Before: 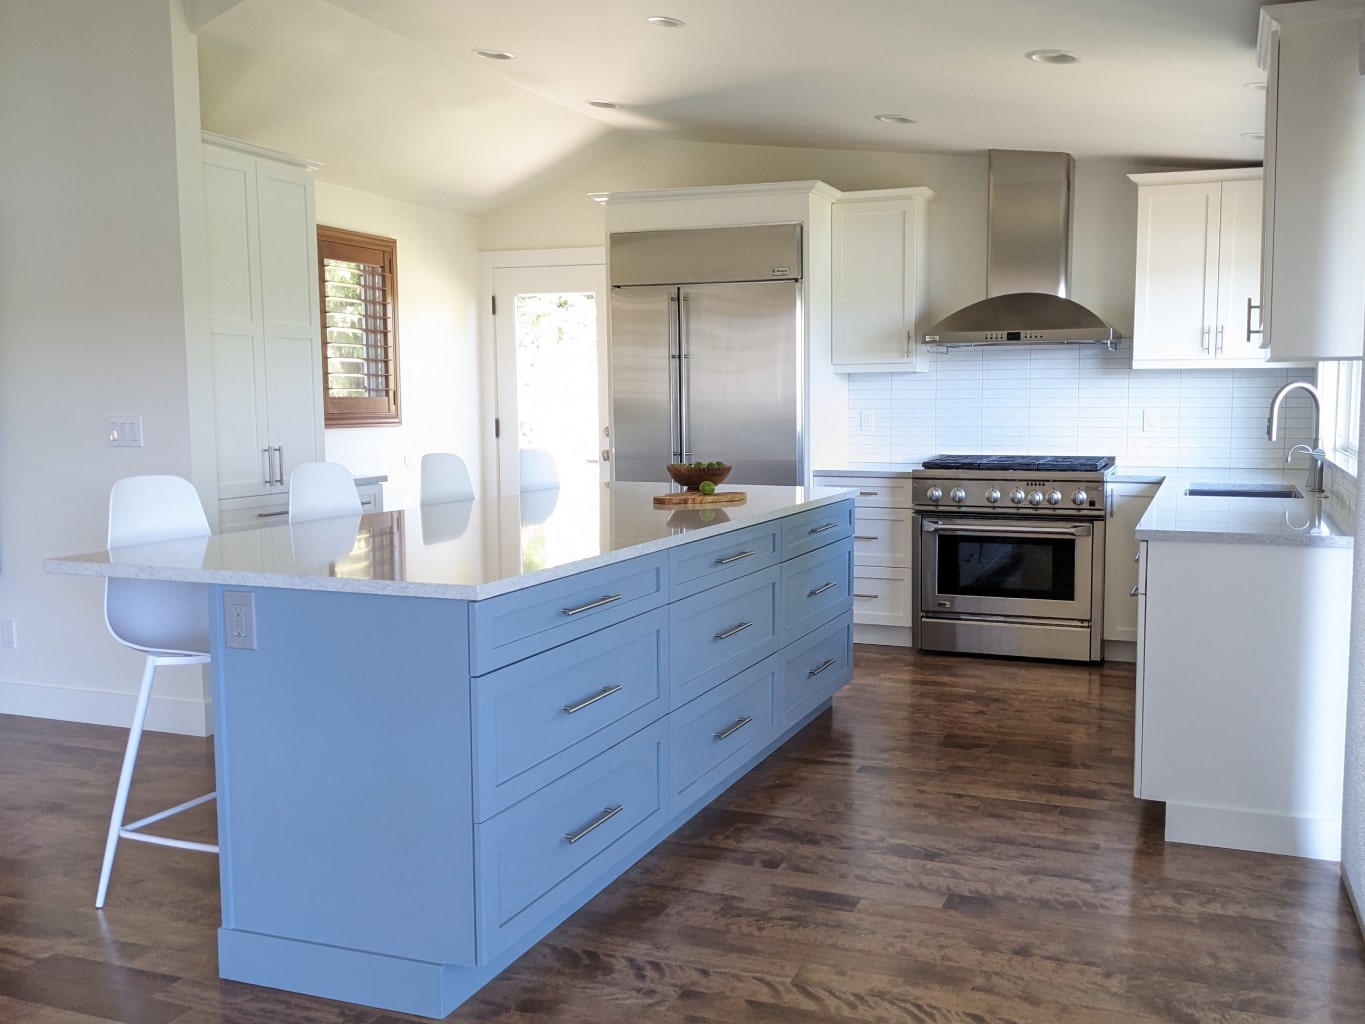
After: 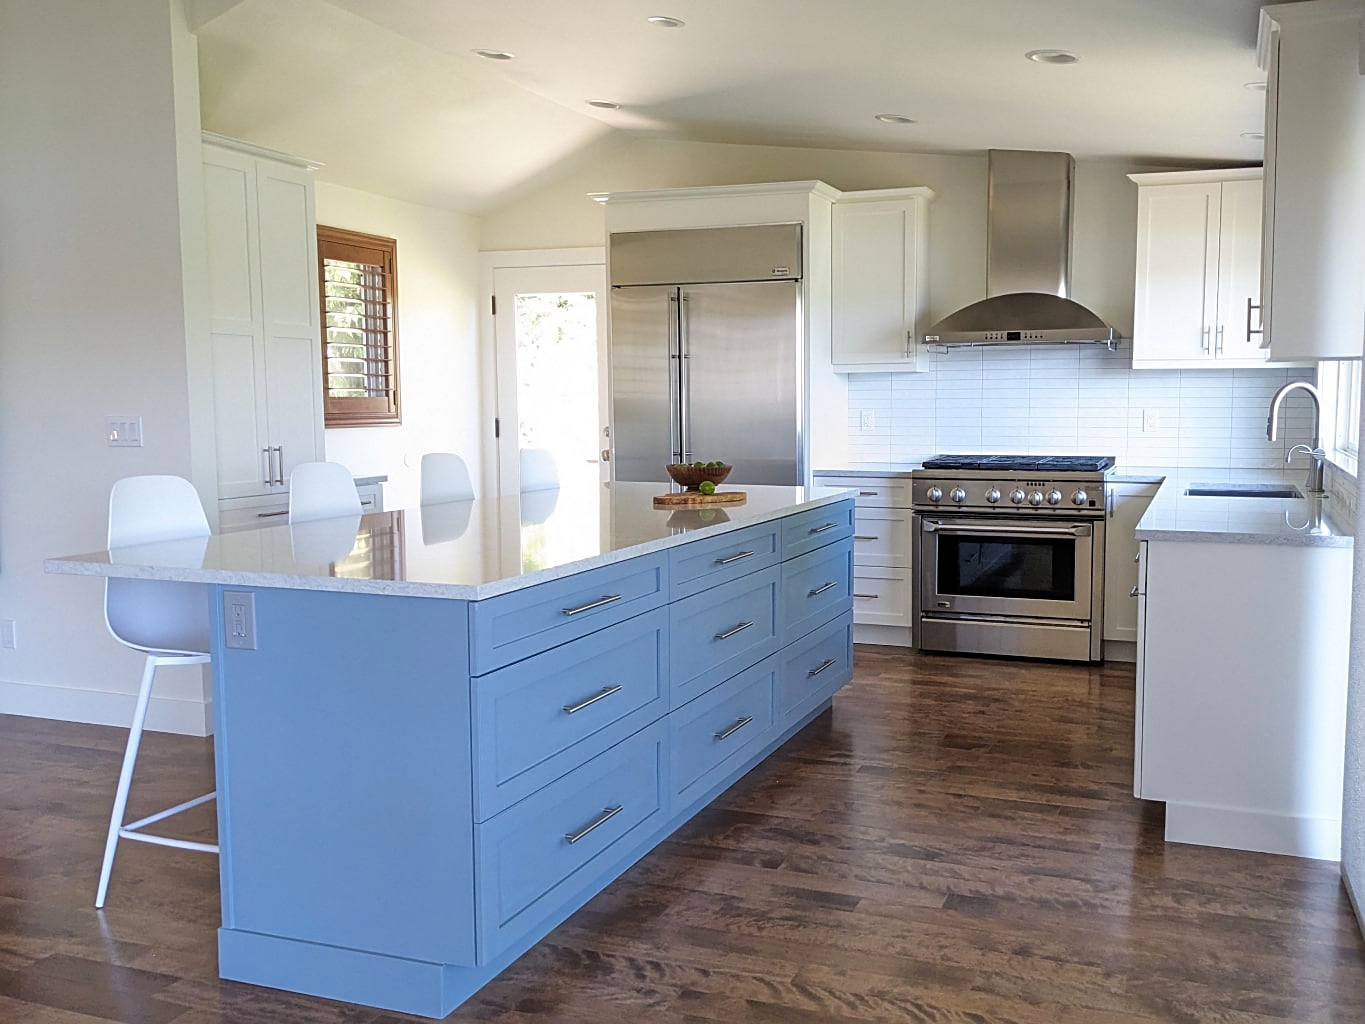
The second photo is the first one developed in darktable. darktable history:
sharpen: on, module defaults
color balance rgb: shadows fall-off 101%, linear chroma grading › mid-tones 7.63%, perceptual saturation grading › mid-tones 11.68%, mask middle-gray fulcrum 22.45%, global vibrance 10.11%, saturation formula JzAzBz (2021)
